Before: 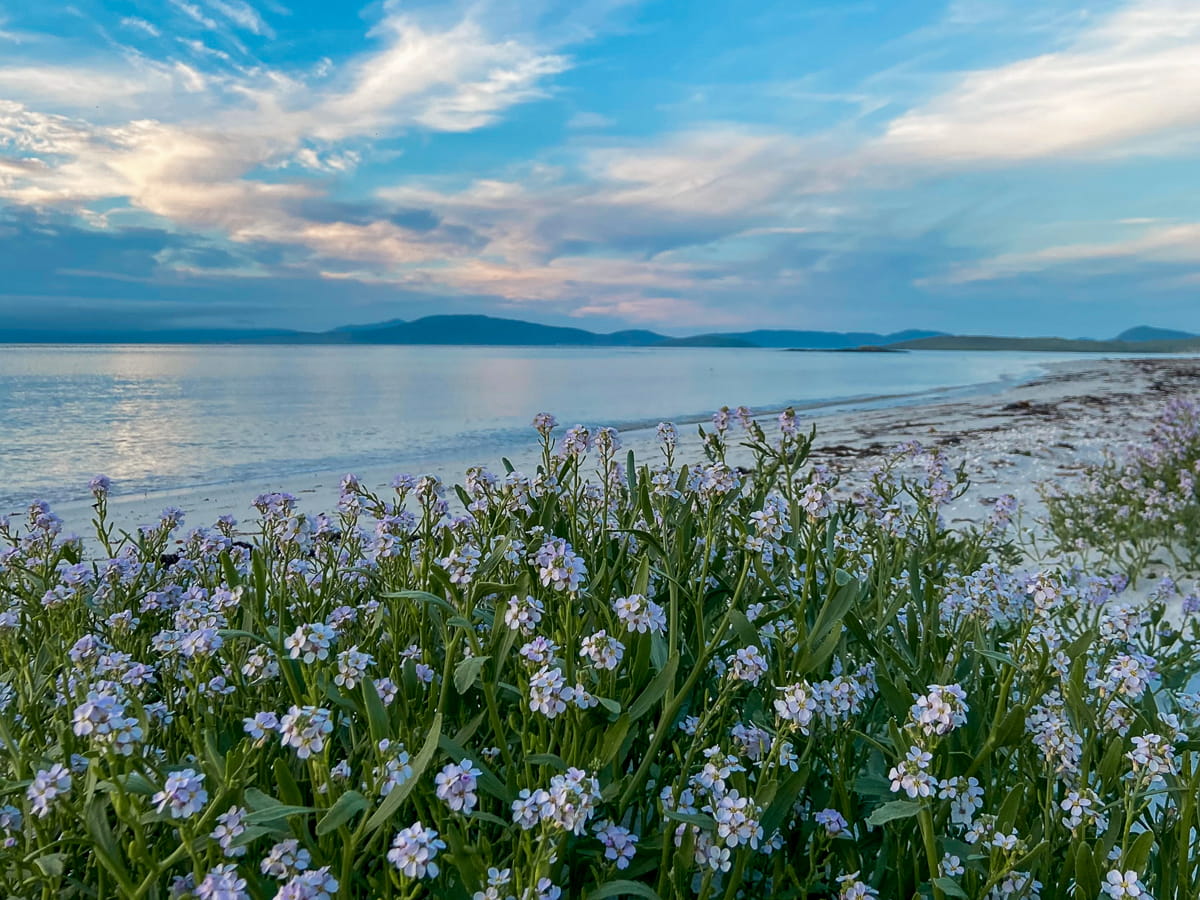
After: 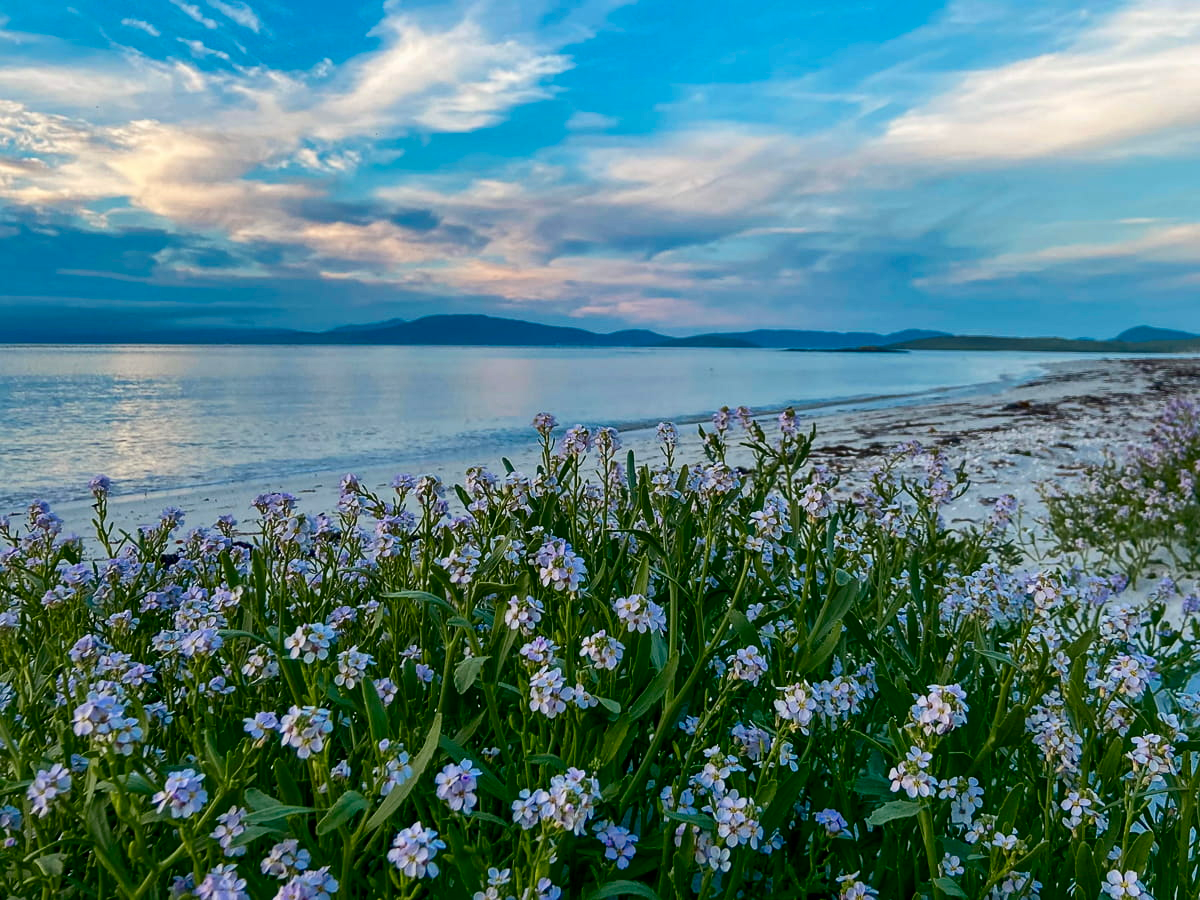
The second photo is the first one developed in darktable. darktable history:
shadows and highlights: on, module defaults
contrast brightness saturation: contrast 0.21, brightness -0.11, saturation 0.21
